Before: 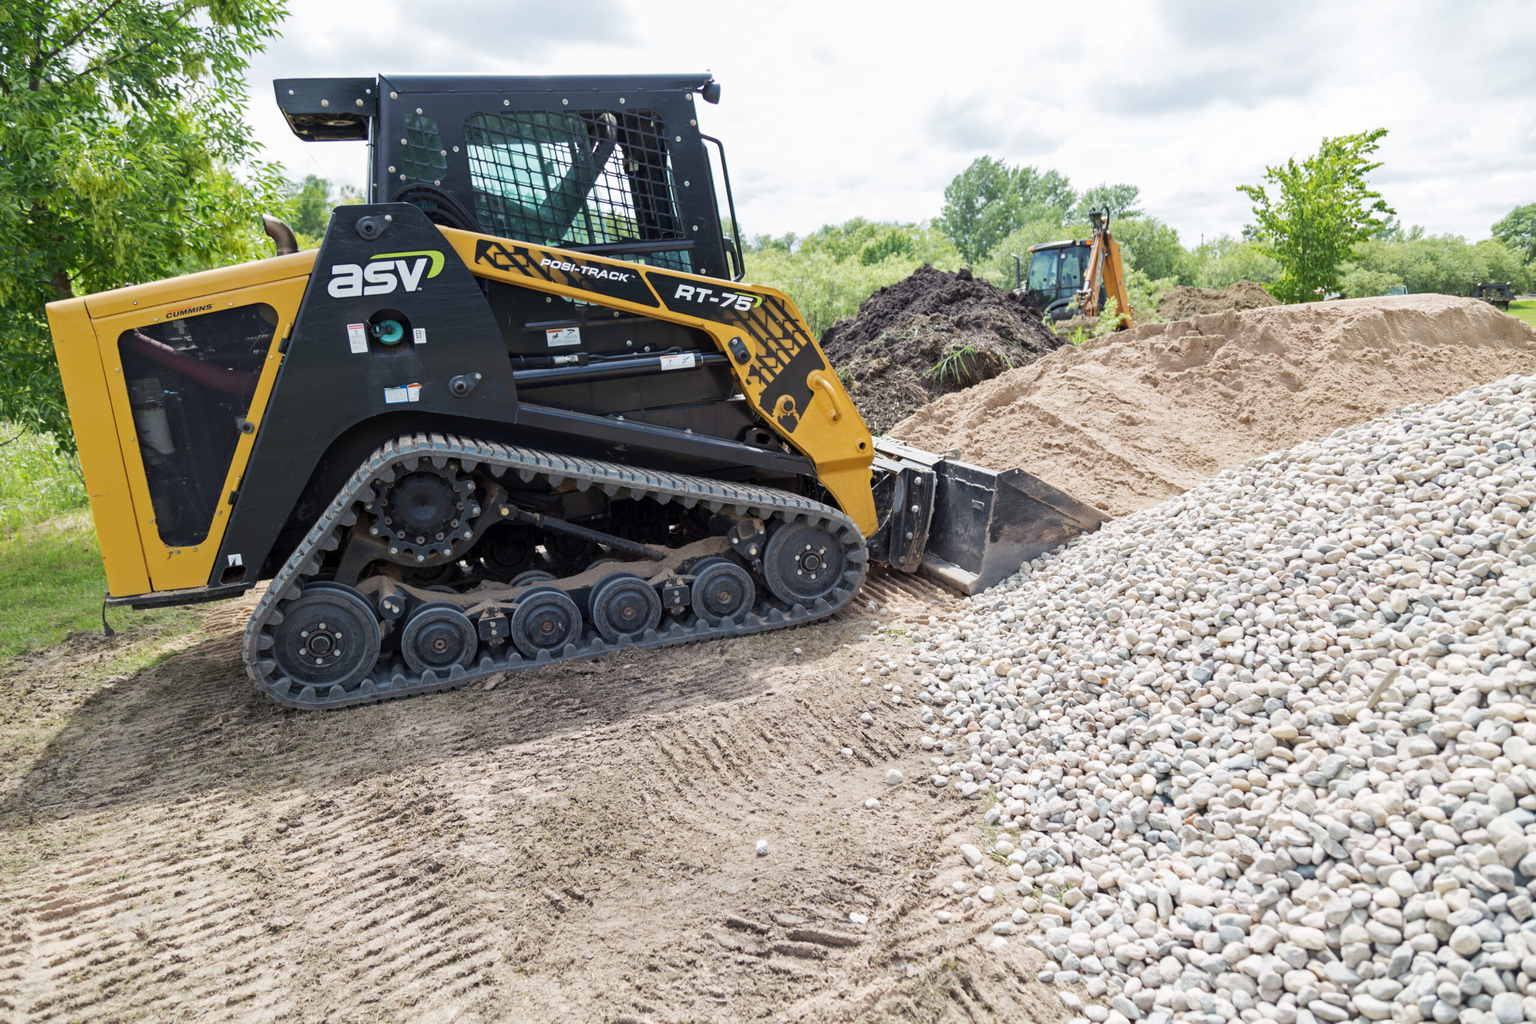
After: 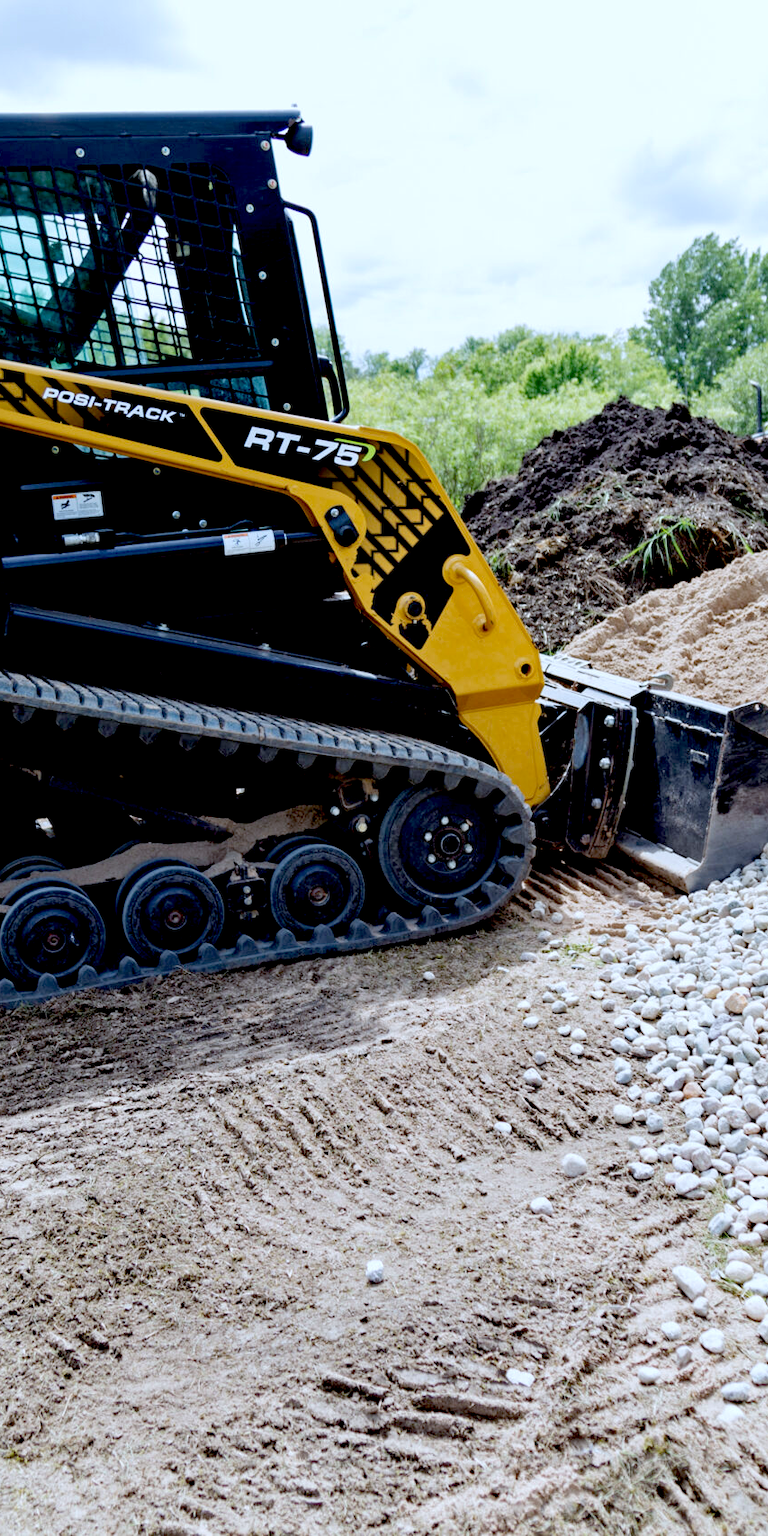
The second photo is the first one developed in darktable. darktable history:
crop: left 33.35%, right 33.281%
exposure: black level correction 0.057, compensate highlight preservation false
color calibration: x 0.37, y 0.382, temperature 4314.77 K
